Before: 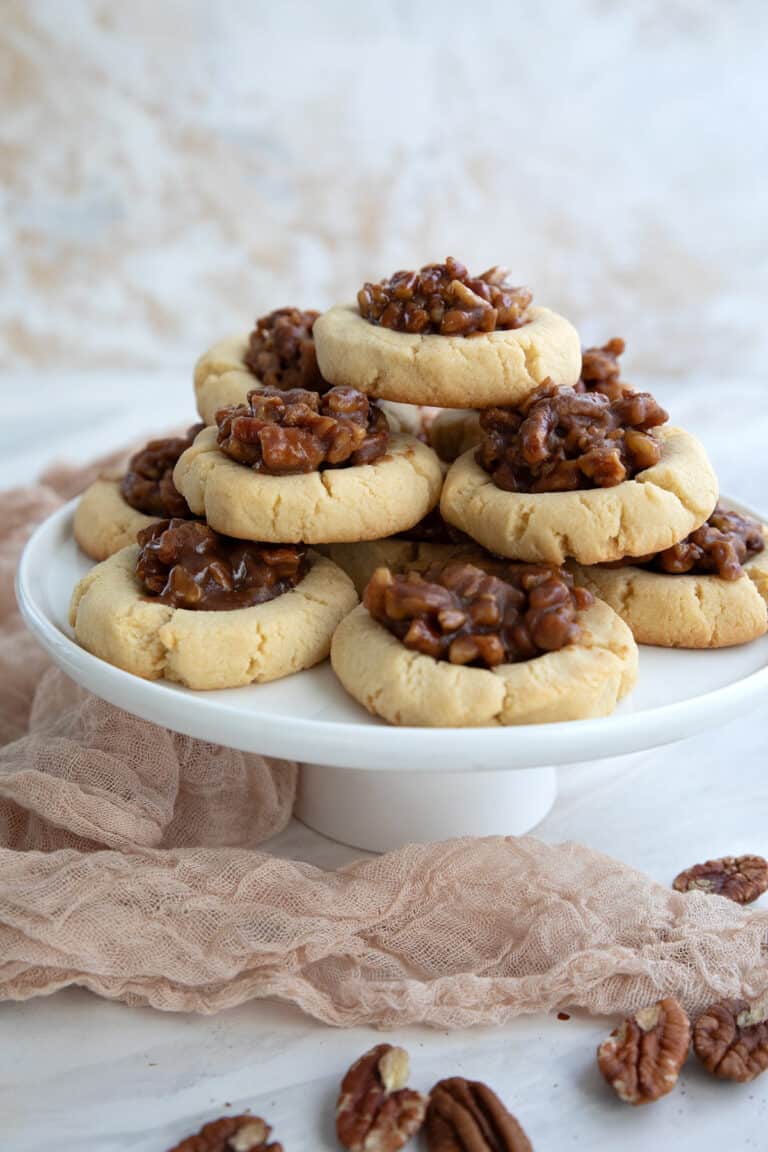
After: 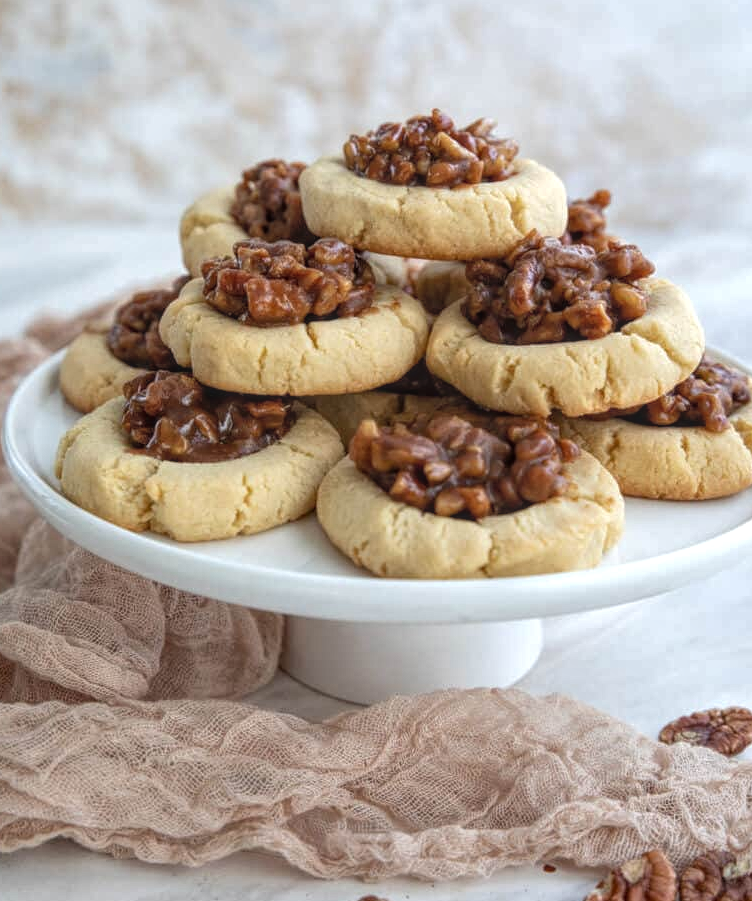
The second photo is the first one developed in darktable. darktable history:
local contrast: highlights 75%, shadows 55%, detail 177%, midtone range 0.207
color correction: highlights b* -0.031
crop and rotate: left 1.834%, top 12.849%, right 0.138%, bottom 8.927%
